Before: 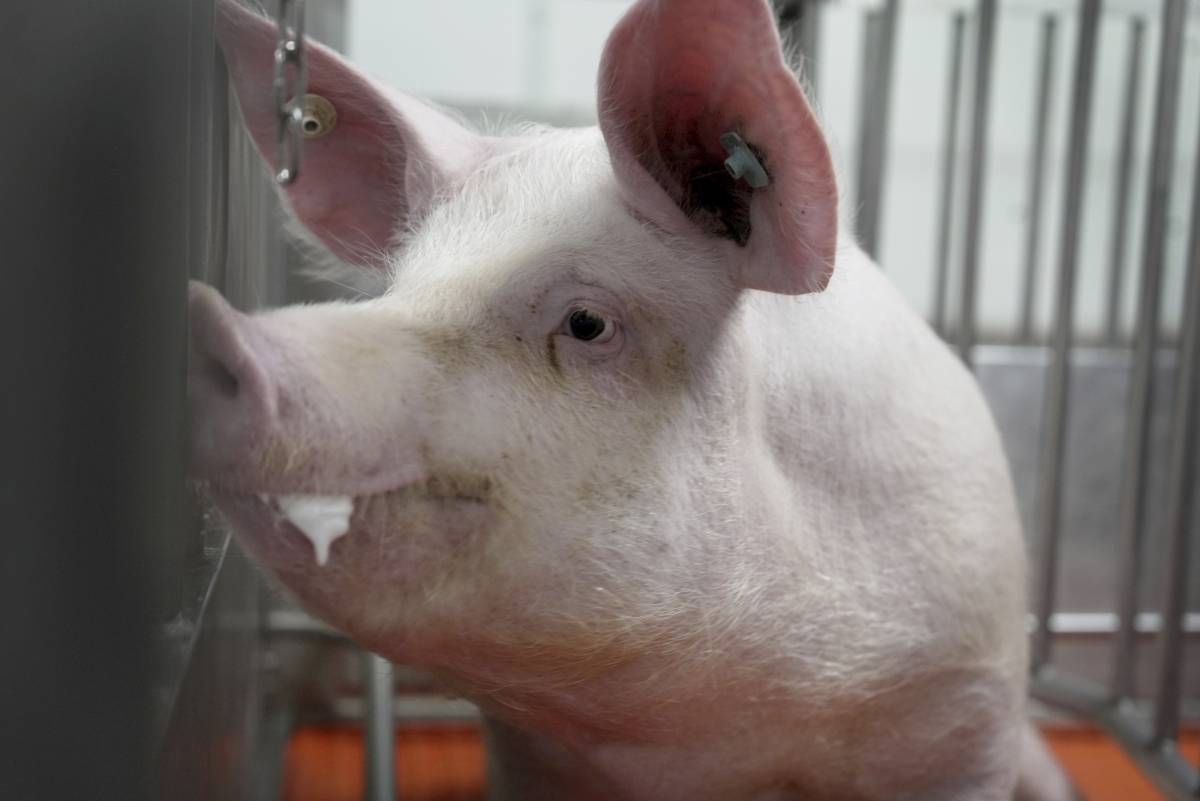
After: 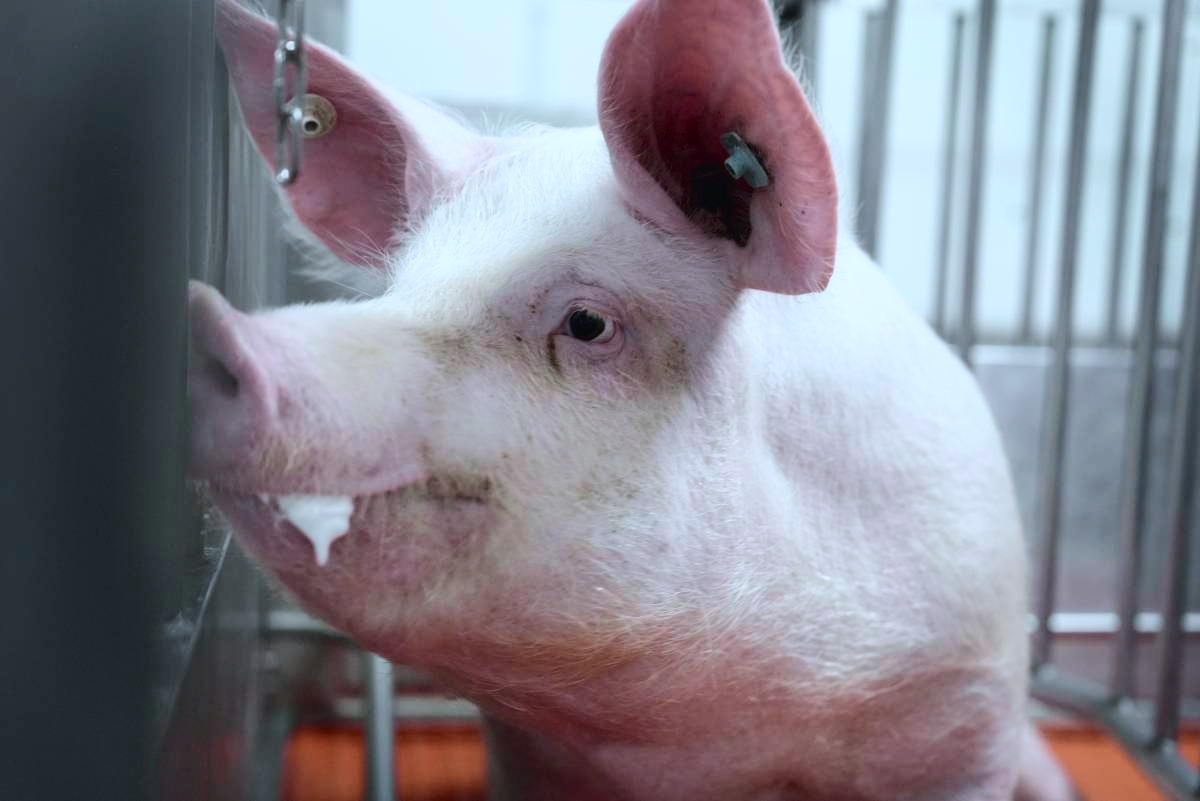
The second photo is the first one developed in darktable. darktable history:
tone curve: curves: ch0 [(0, 0.023) (0.087, 0.065) (0.184, 0.168) (0.45, 0.54) (0.57, 0.683) (0.722, 0.825) (0.877, 0.948) (1, 1)]; ch1 [(0, 0) (0.388, 0.369) (0.44, 0.44) (0.489, 0.481) (0.534, 0.561) (0.657, 0.659) (1, 1)]; ch2 [(0, 0) (0.353, 0.317) (0.408, 0.427) (0.472, 0.46) (0.5, 0.496) (0.537, 0.534) (0.576, 0.592) (0.625, 0.631) (1, 1)], color space Lab, independent channels, preserve colors none
color calibration: illuminant custom, x 0.368, y 0.373, temperature 4330.32 K
